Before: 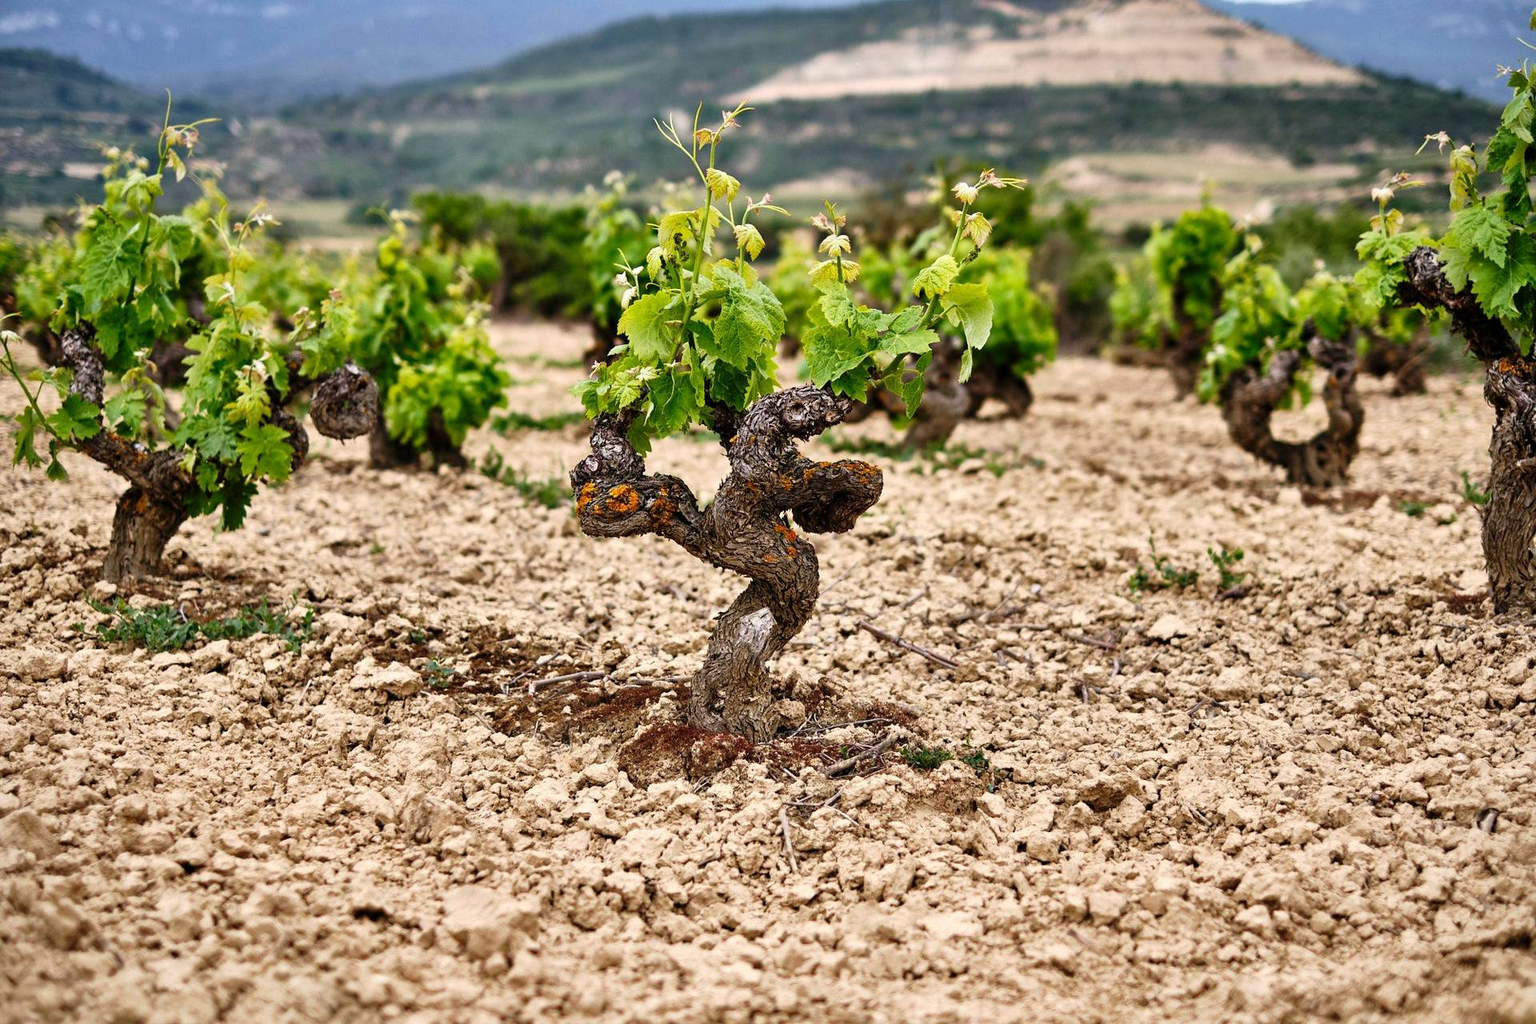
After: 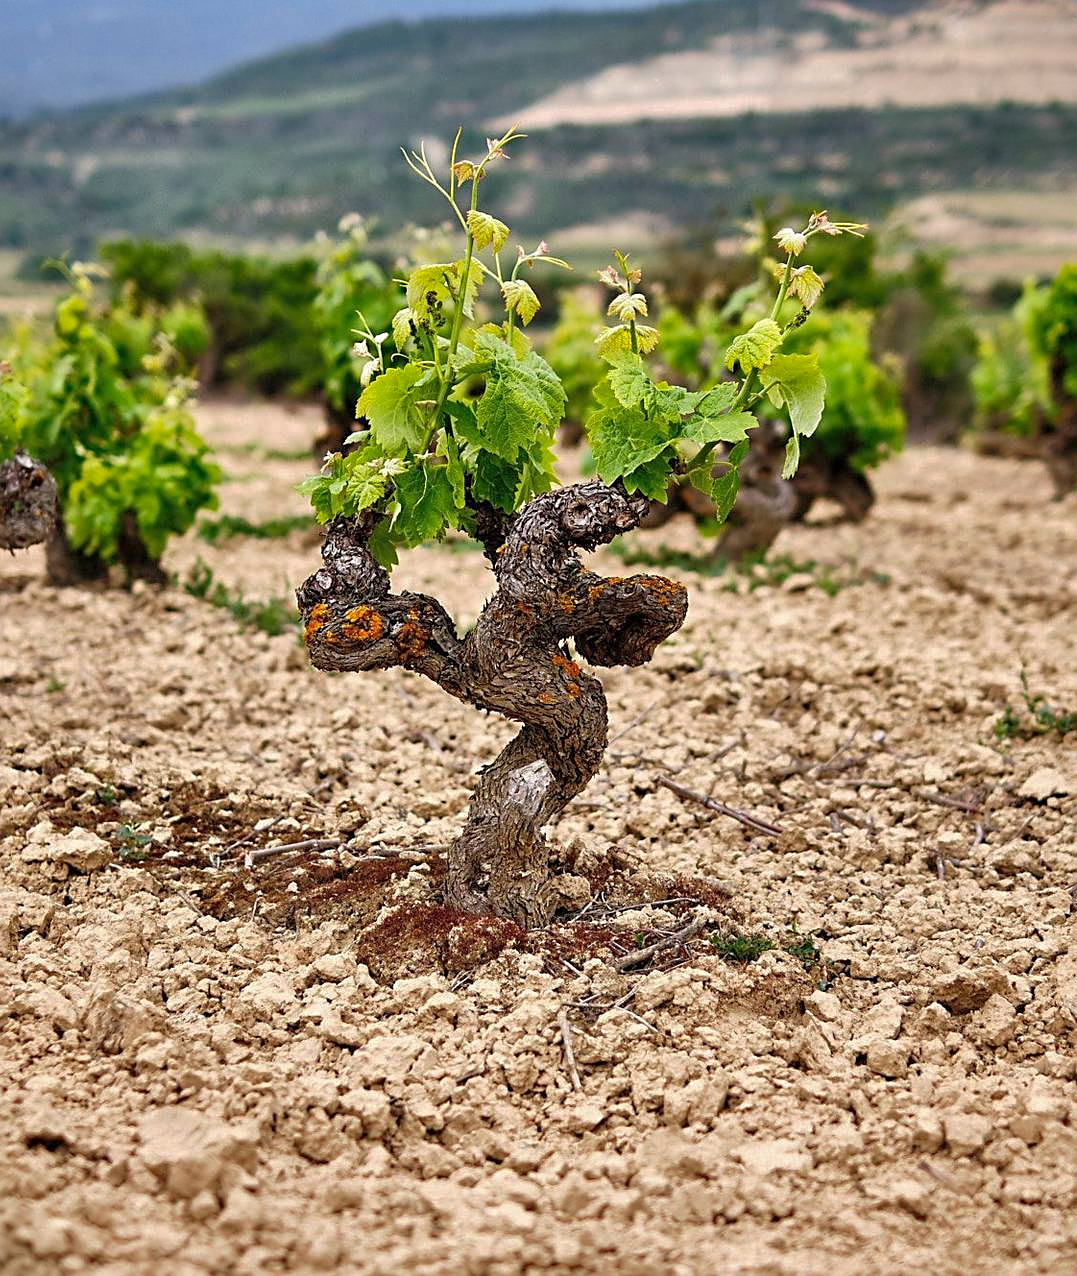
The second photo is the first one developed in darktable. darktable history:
crop: left 21.674%, right 22.086%
sharpen: on, module defaults
shadows and highlights: on, module defaults
